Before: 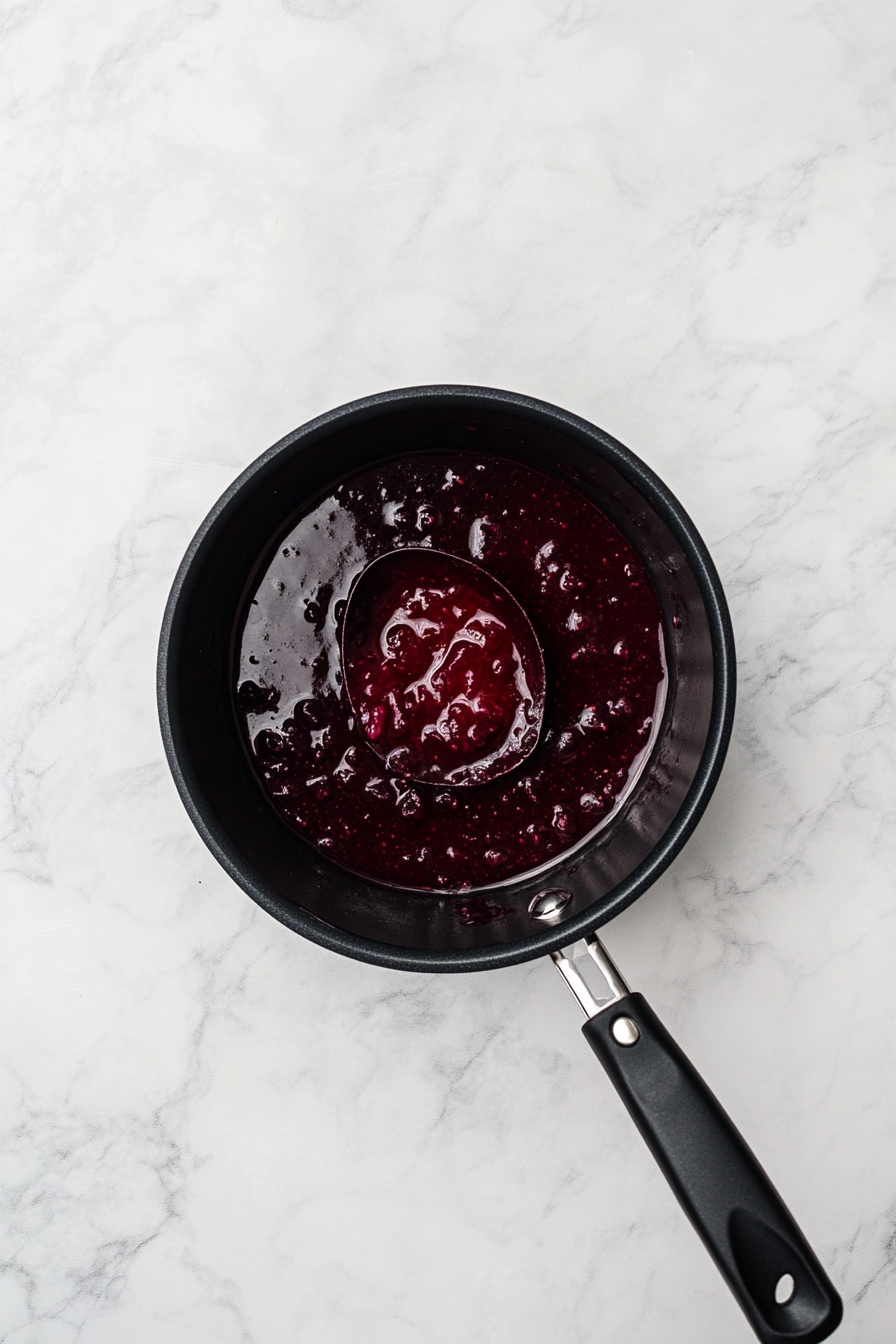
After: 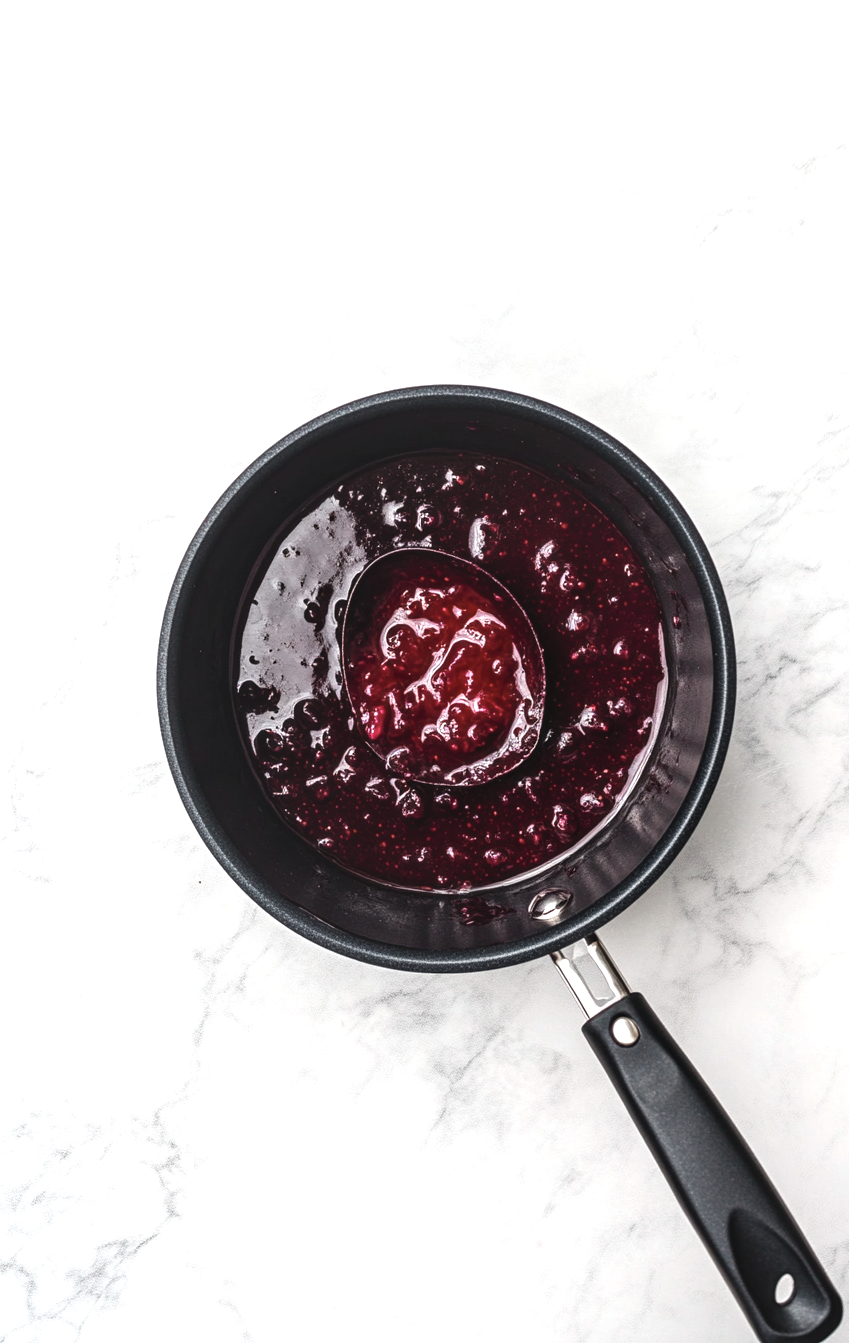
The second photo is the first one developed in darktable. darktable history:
base curve: curves: ch0 [(0, 0) (0.989, 0.992)], preserve colors none
crop and rotate: right 5.167%
exposure: exposure 0.6 EV, compensate highlight preservation false
local contrast: on, module defaults
